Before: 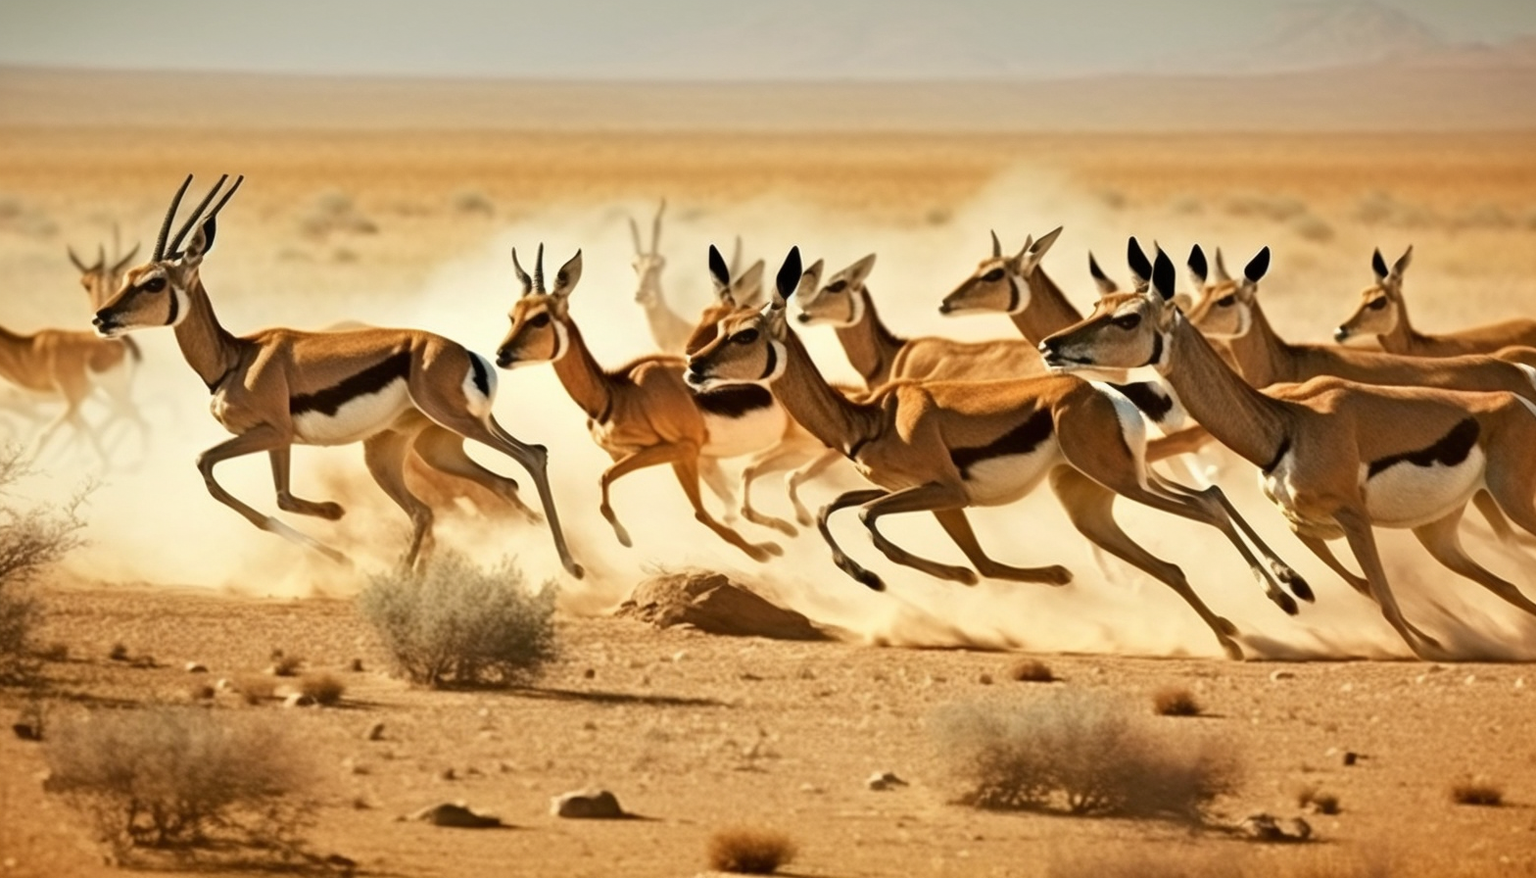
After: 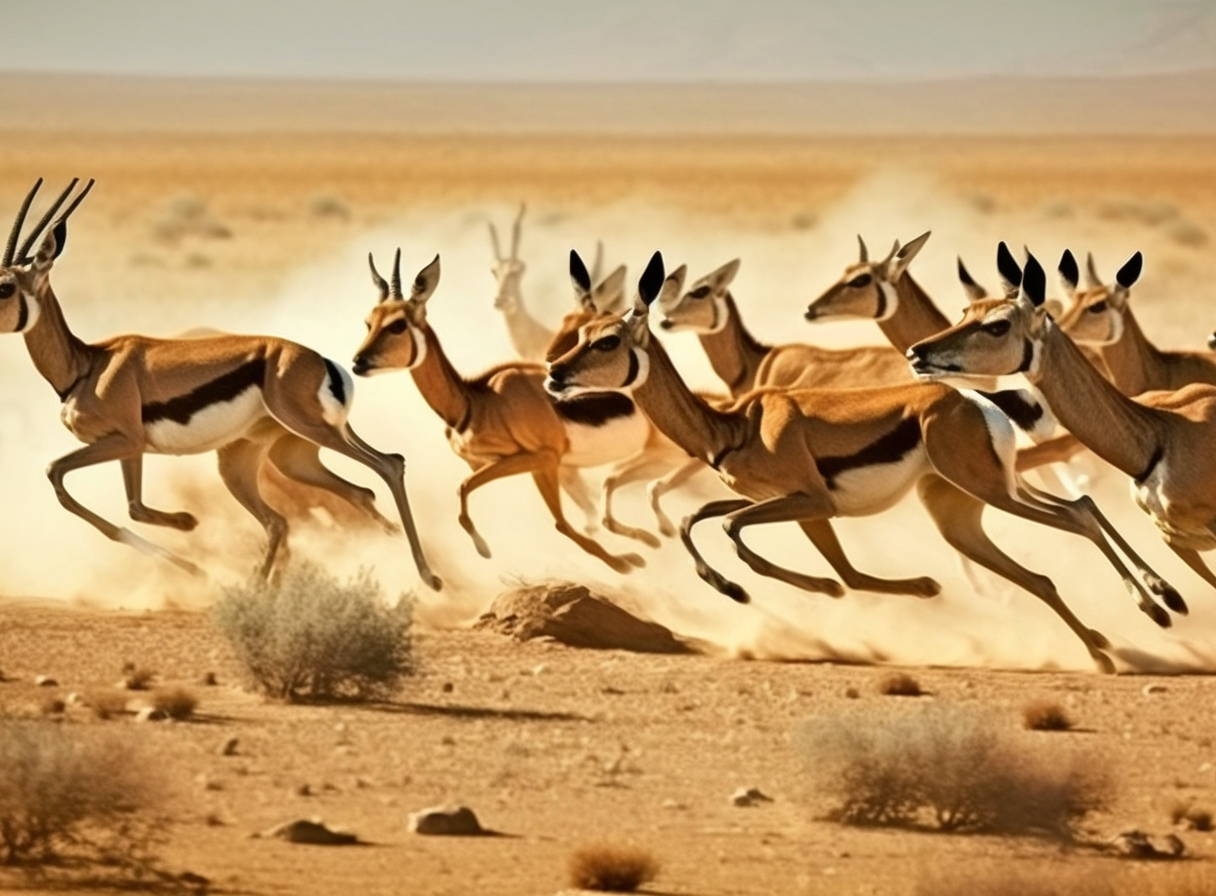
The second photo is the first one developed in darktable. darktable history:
crop: left 9.857%, right 12.585%
